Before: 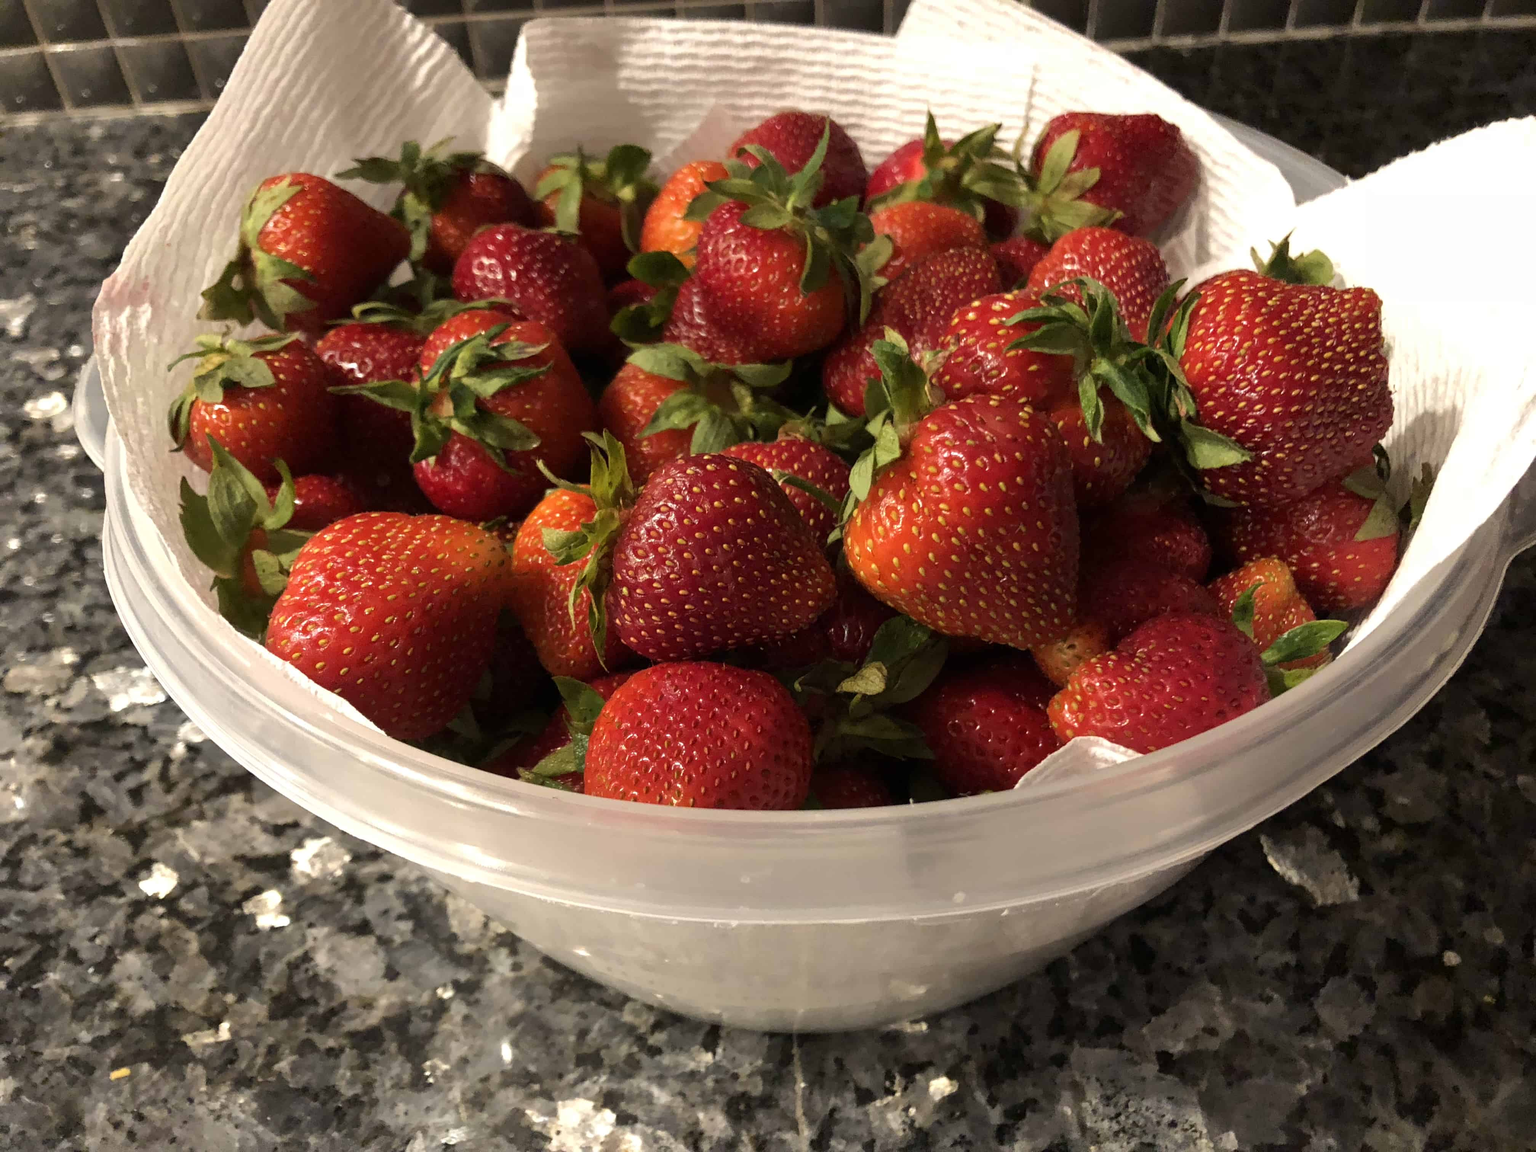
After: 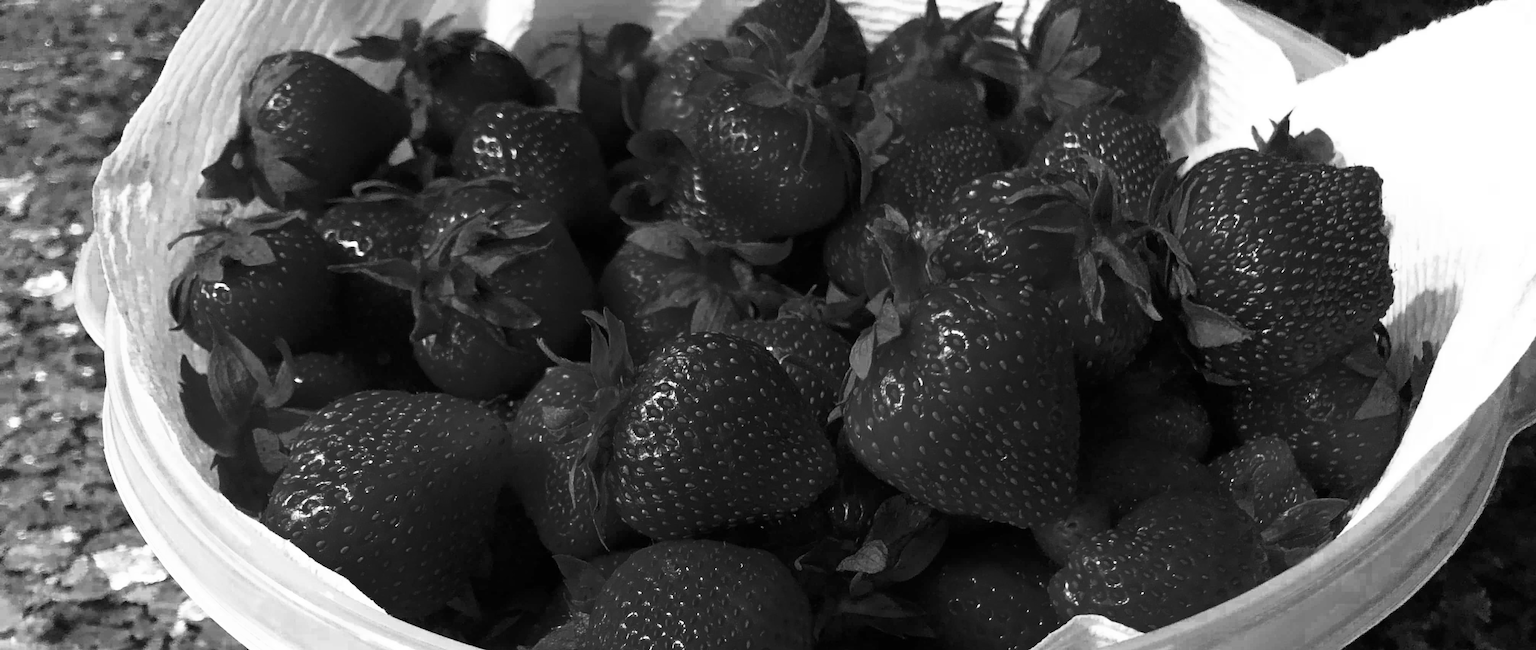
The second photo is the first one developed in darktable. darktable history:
crop and rotate: top 10.584%, bottom 32.944%
base curve: curves: ch0 [(0, 0) (0.012, 0.01) (0.073, 0.168) (0.31, 0.711) (0.645, 0.957) (1, 1)], preserve colors none
color zones: curves: ch0 [(0.287, 0.048) (0.493, 0.484) (0.737, 0.816)]; ch1 [(0, 0) (0.143, 0) (0.286, 0) (0.429, 0) (0.571, 0) (0.714, 0) (0.857, 0)]
